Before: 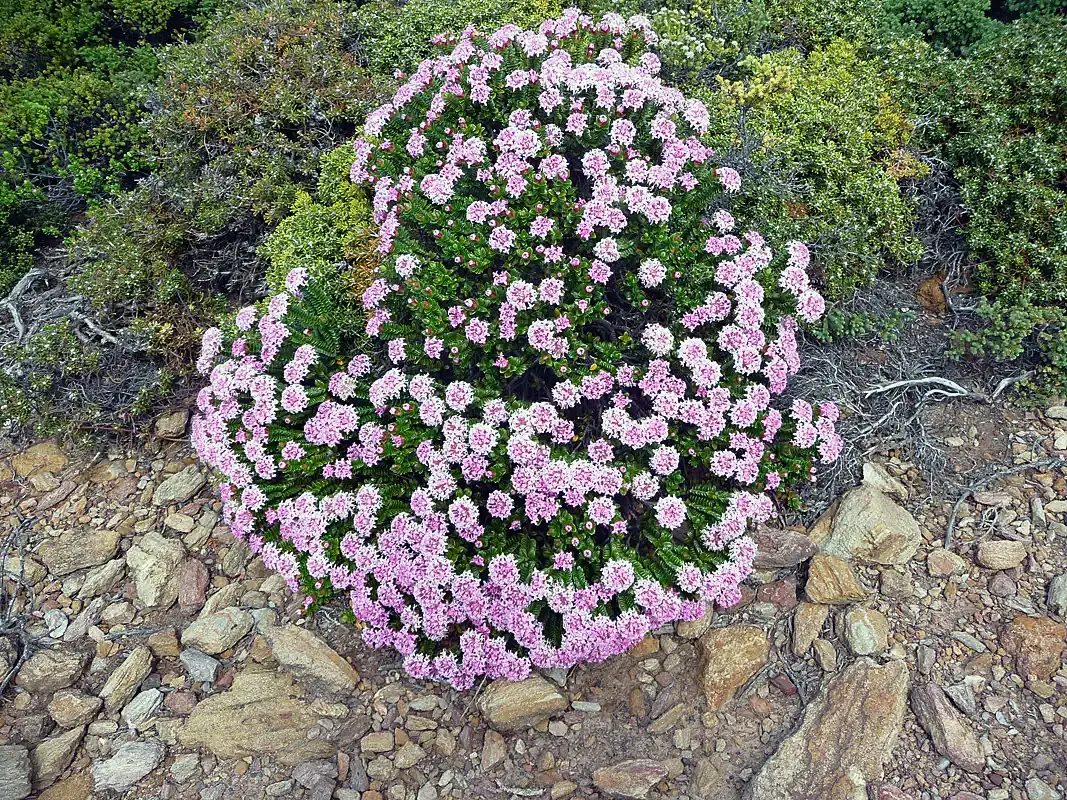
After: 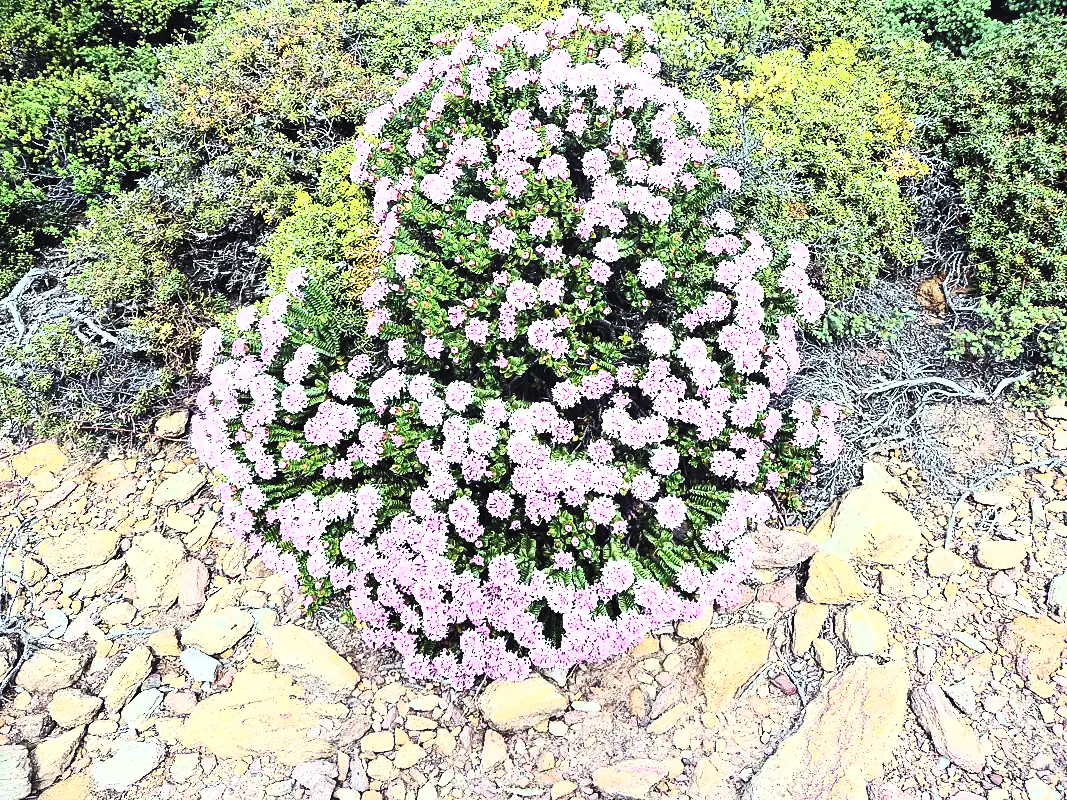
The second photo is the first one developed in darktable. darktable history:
contrast brightness saturation: contrast 0.39, brightness 0.53
velvia: strength 15%
rgb curve: curves: ch0 [(0, 0) (0.21, 0.15) (0.24, 0.21) (0.5, 0.75) (0.75, 0.96) (0.89, 0.99) (1, 1)]; ch1 [(0, 0.02) (0.21, 0.13) (0.25, 0.2) (0.5, 0.67) (0.75, 0.9) (0.89, 0.97) (1, 1)]; ch2 [(0, 0.02) (0.21, 0.13) (0.25, 0.2) (0.5, 0.67) (0.75, 0.9) (0.89, 0.97) (1, 1)], compensate middle gray true
